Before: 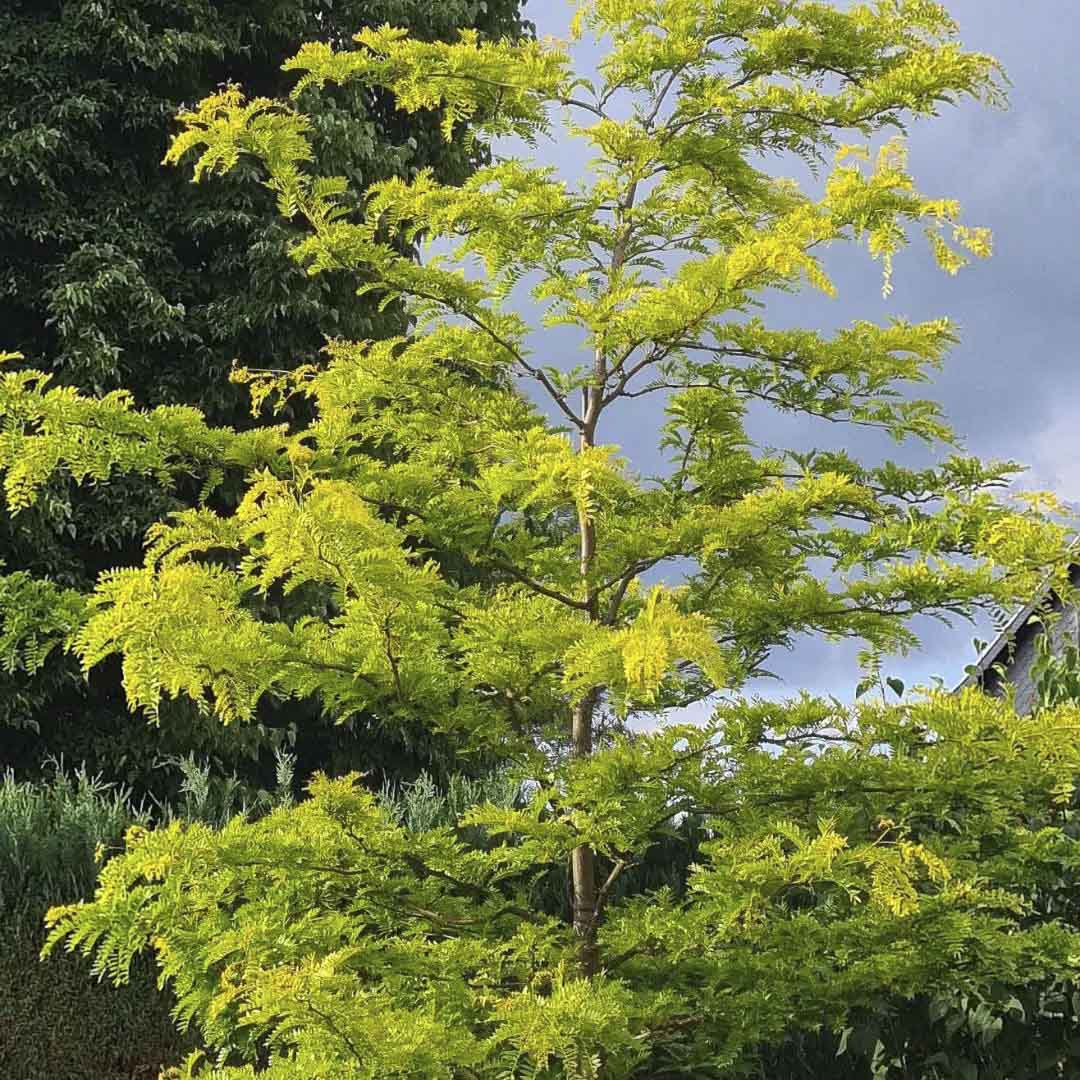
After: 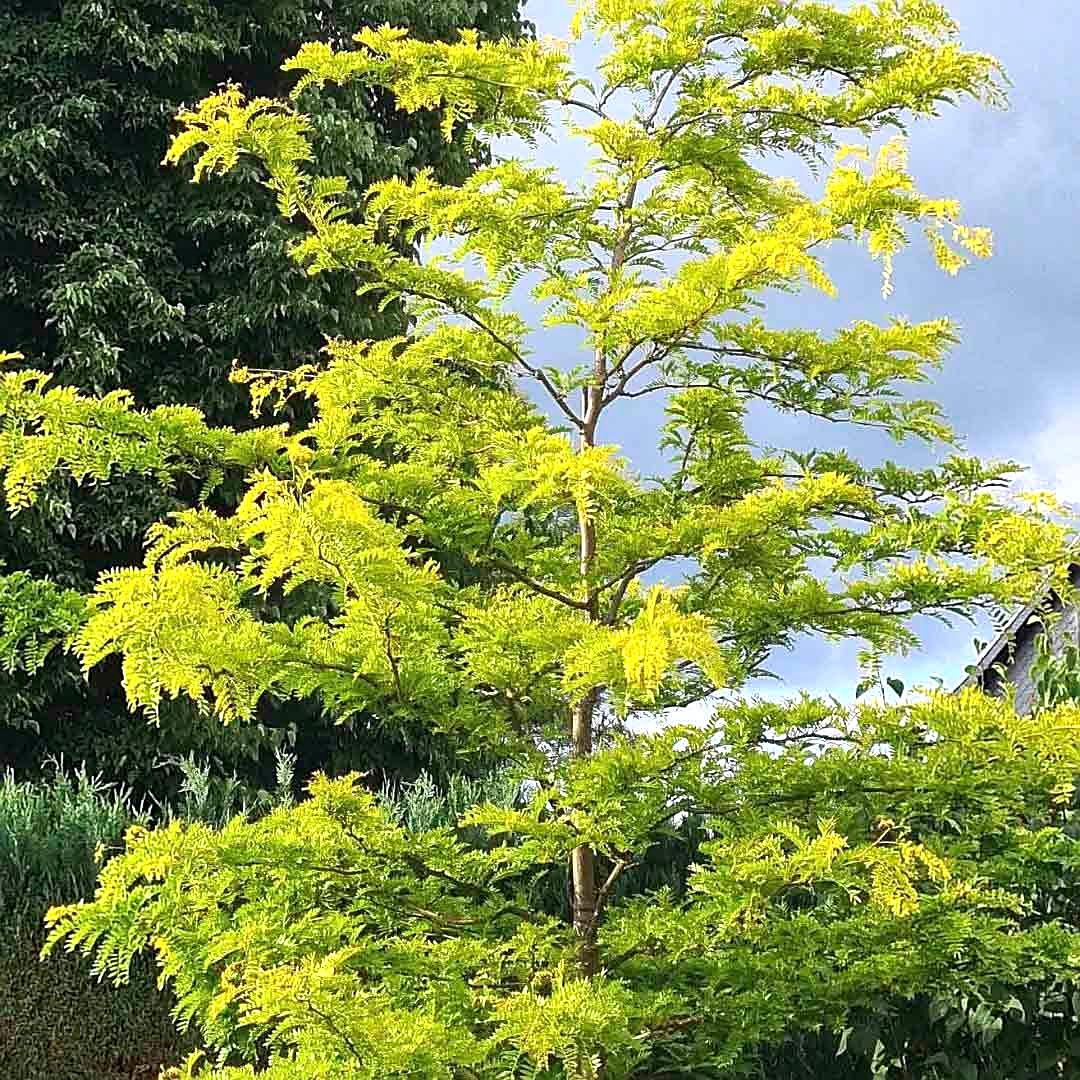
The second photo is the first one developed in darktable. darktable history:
sharpen: on, module defaults
exposure: exposure 0.569 EV, compensate highlight preservation false
